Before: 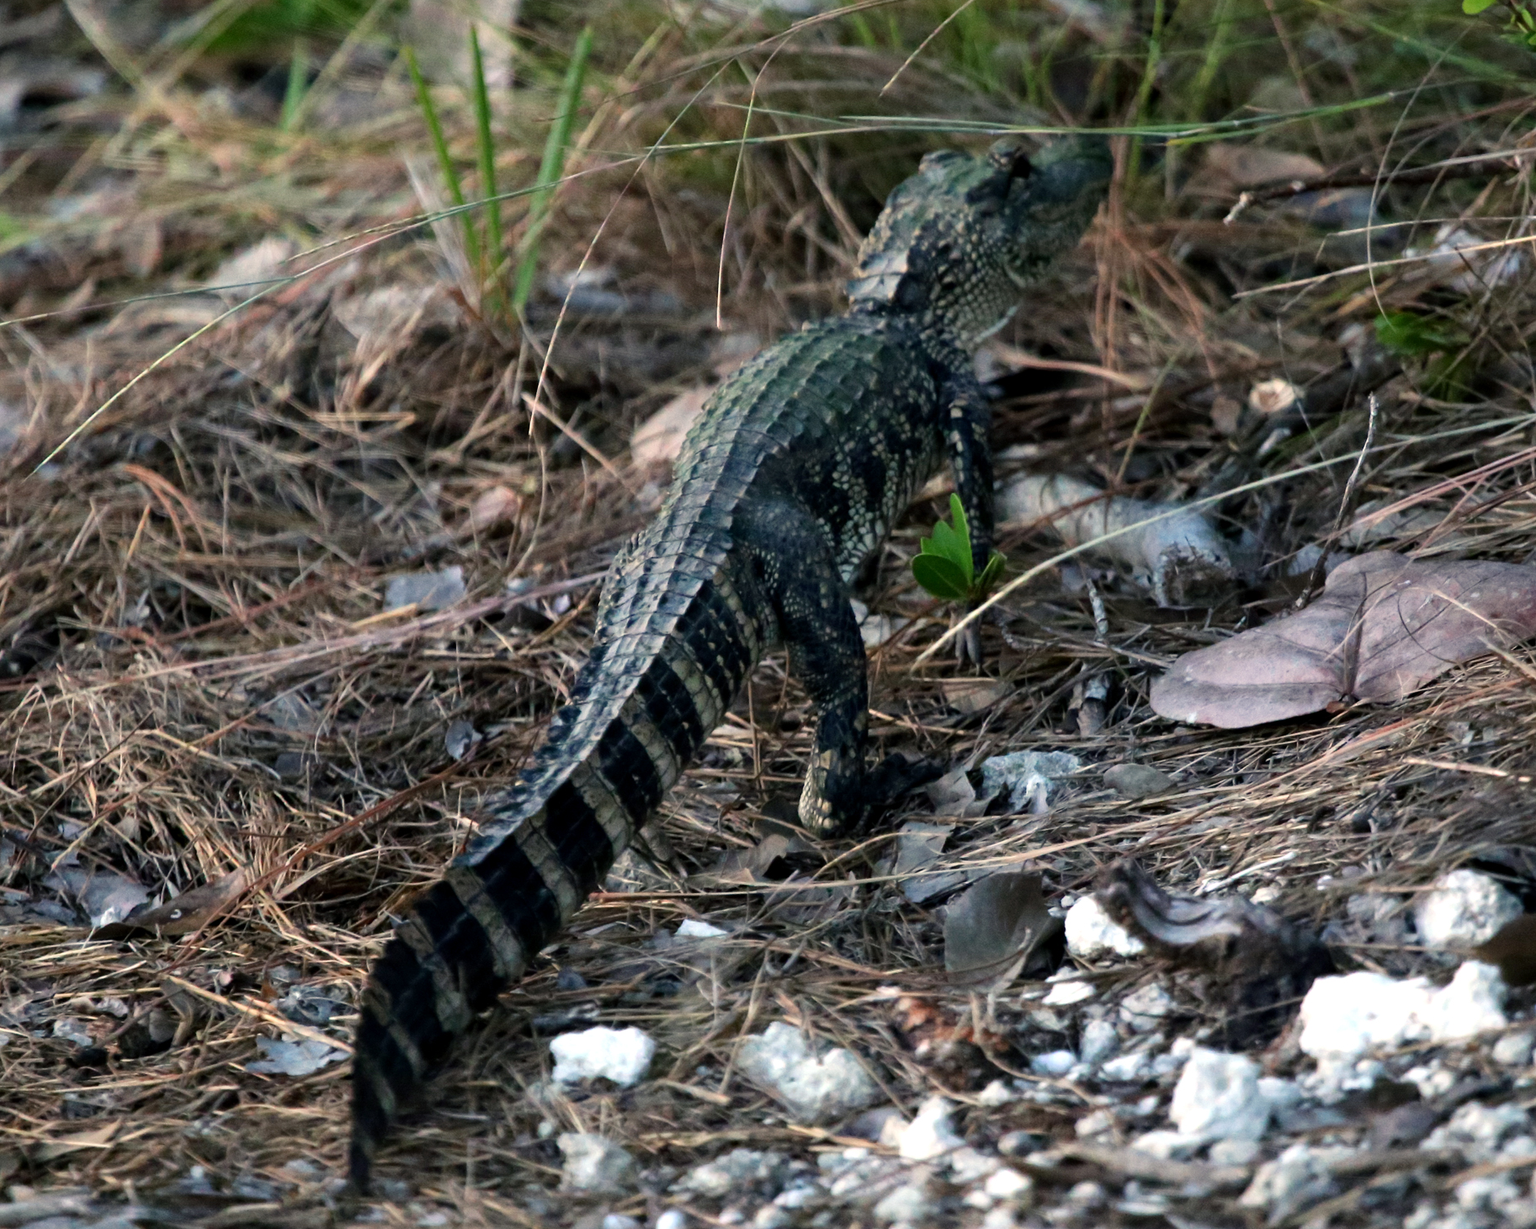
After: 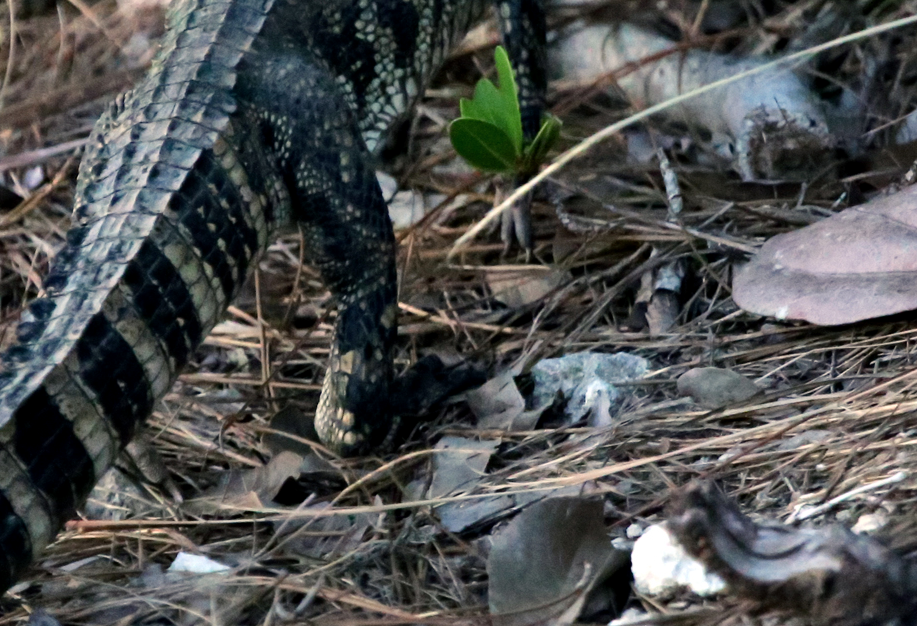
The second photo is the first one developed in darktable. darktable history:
exposure: black level correction 0.001, compensate exposure bias true, compensate highlight preservation false
shadows and highlights: shadows 33.76, highlights -46.5, compress 49.96%, soften with gaussian
crop: left 34.786%, top 36.997%, right 14.961%, bottom 20.06%
